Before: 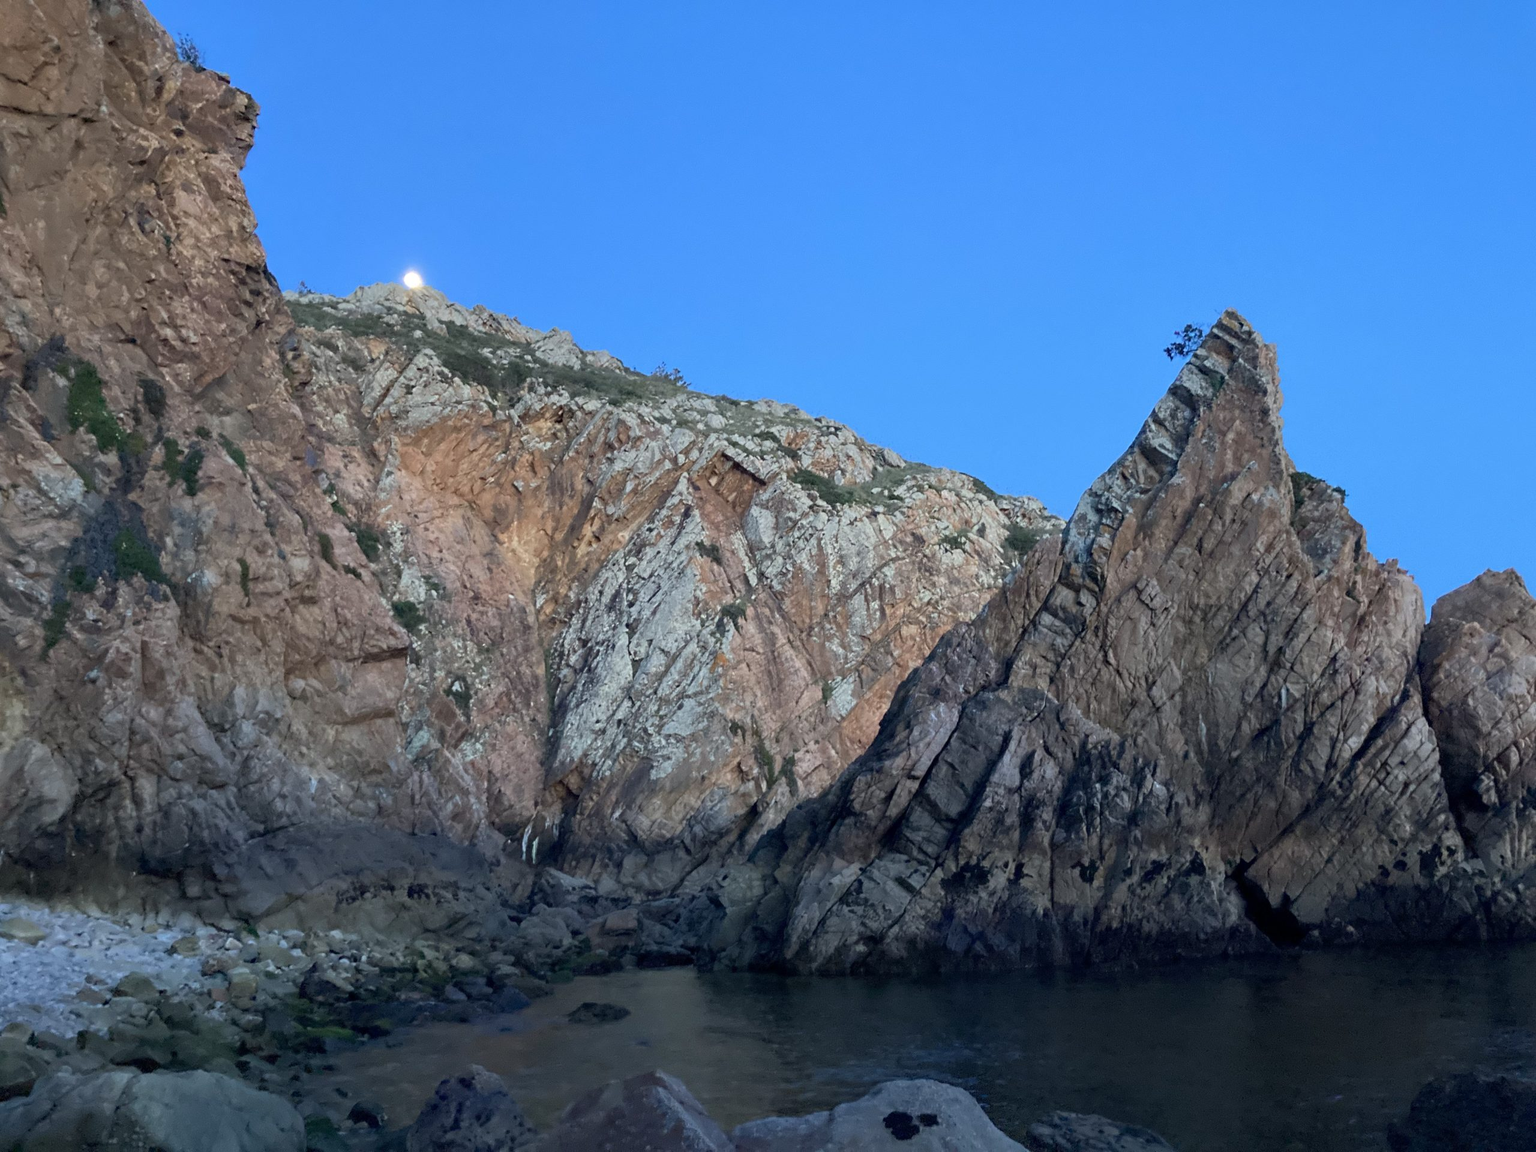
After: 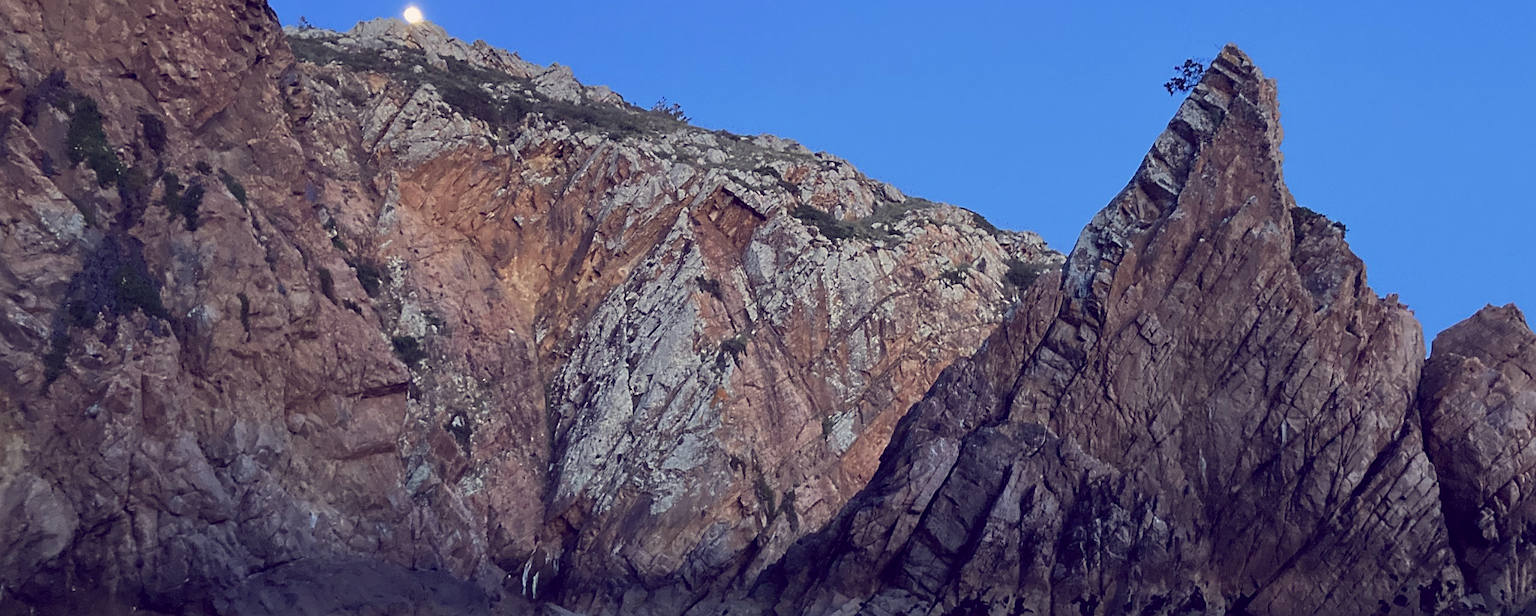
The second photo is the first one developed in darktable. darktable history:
crop and rotate: top 23.043%, bottom 23.437%
exposure: exposure -0.462 EV, compensate highlight preservation false
white balance: emerald 1
sharpen: on, module defaults
color balance: lift [1.001, 0.997, 0.99, 1.01], gamma [1.007, 1, 0.975, 1.025], gain [1, 1.065, 1.052, 0.935], contrast 13.25%
